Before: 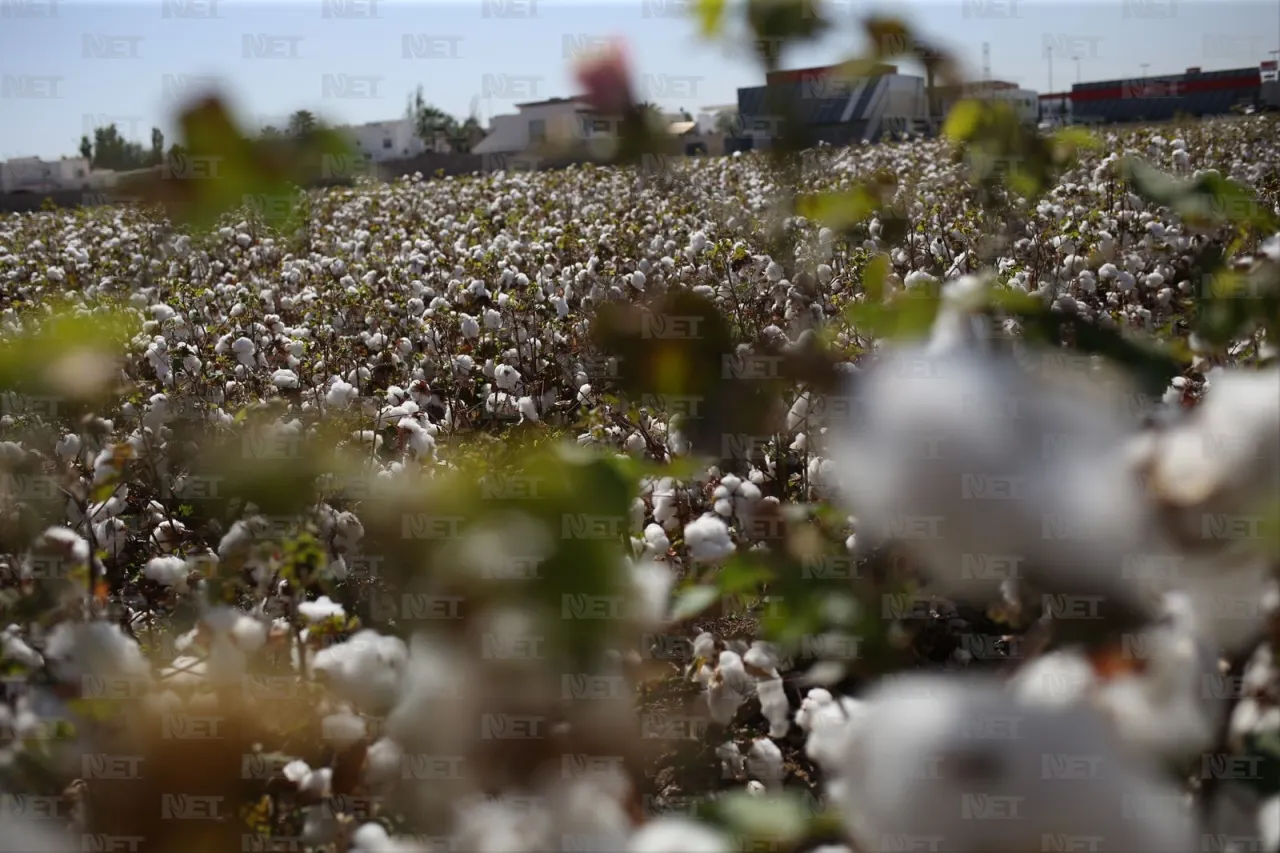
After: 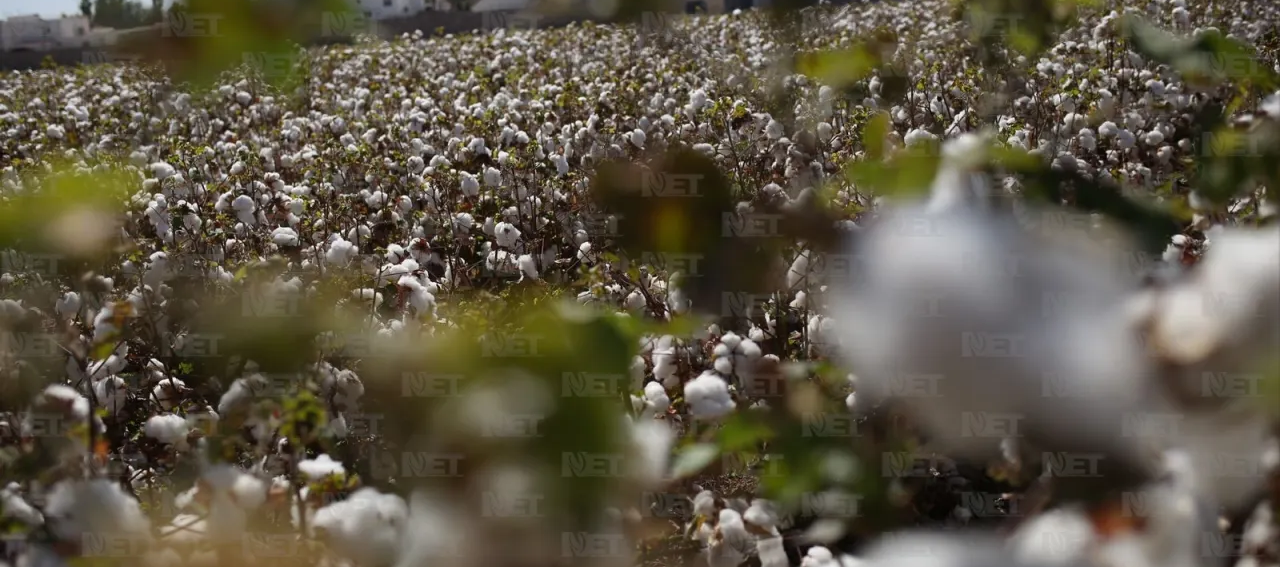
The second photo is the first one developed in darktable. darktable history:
crop: top 16.761%, bottom 16.719%
